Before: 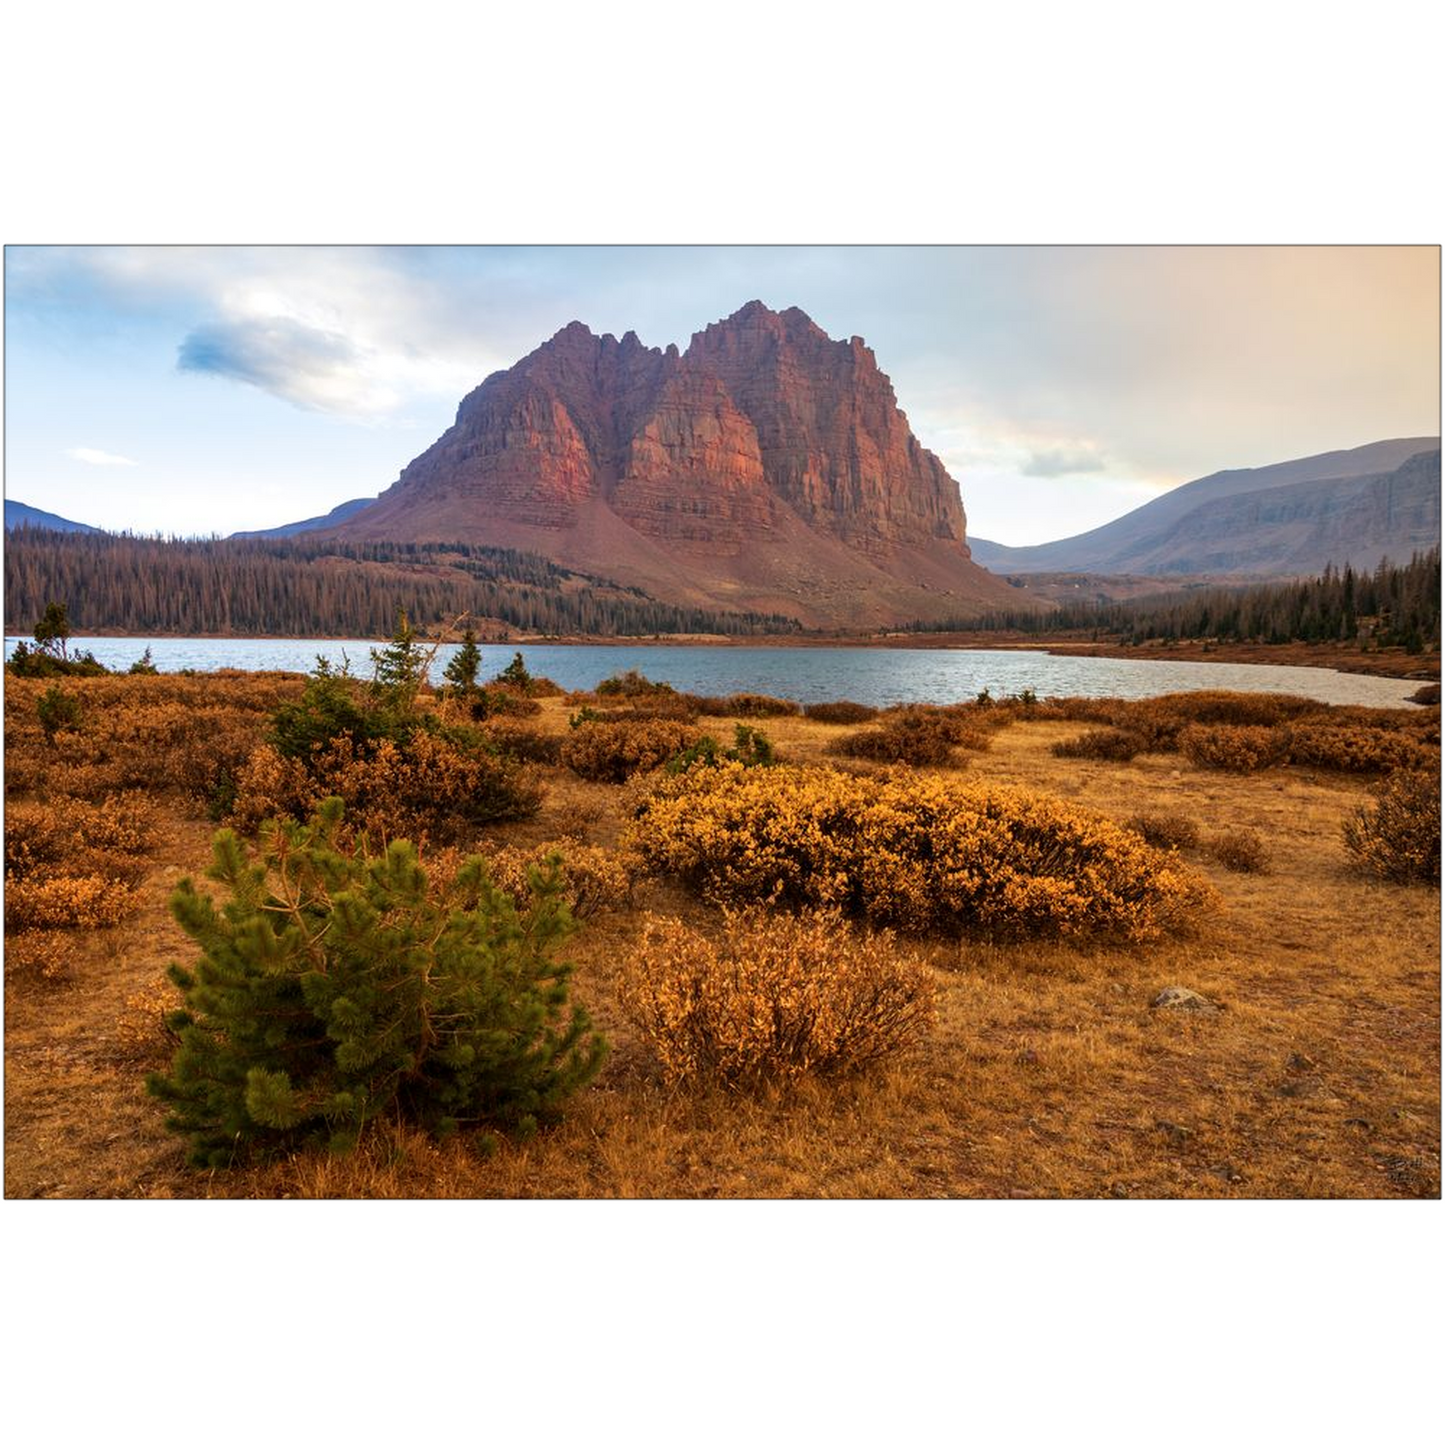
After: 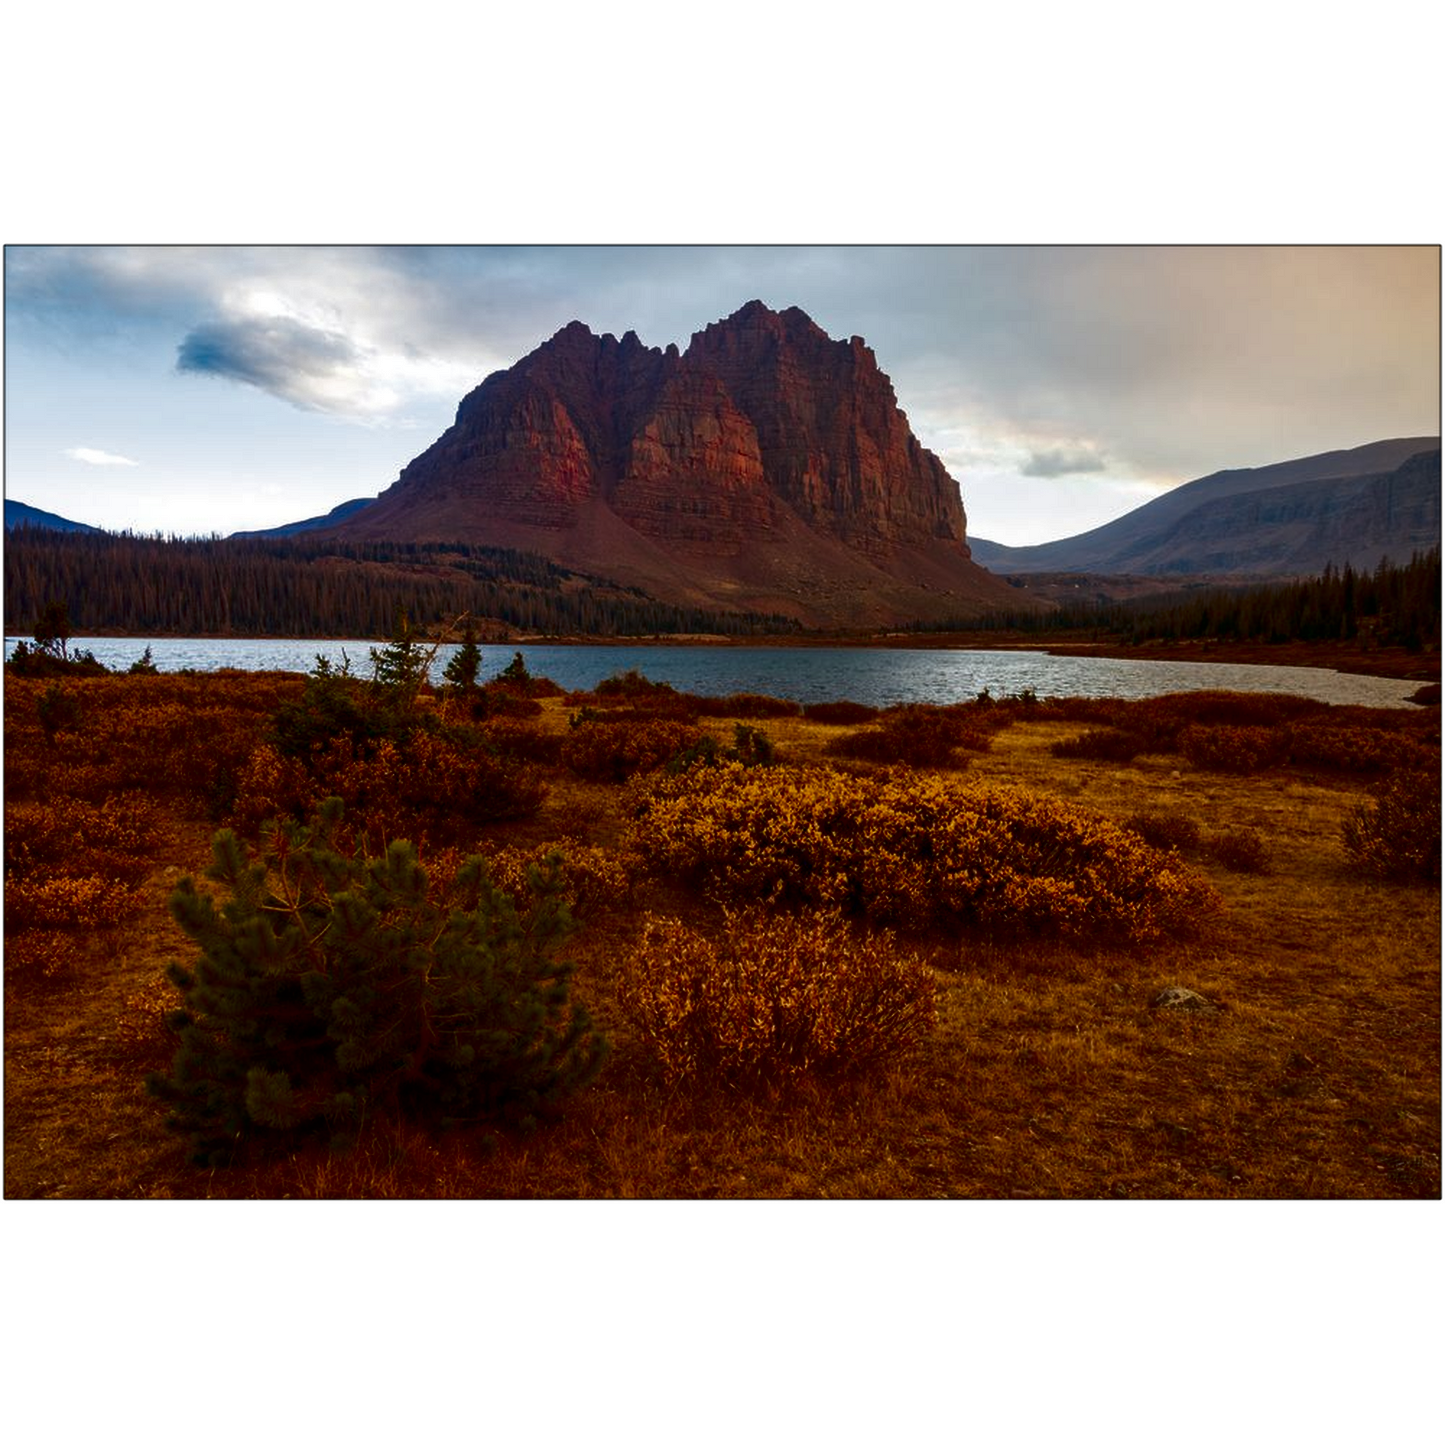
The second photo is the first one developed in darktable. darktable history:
contrast brightness saturation: brightness -0.515
